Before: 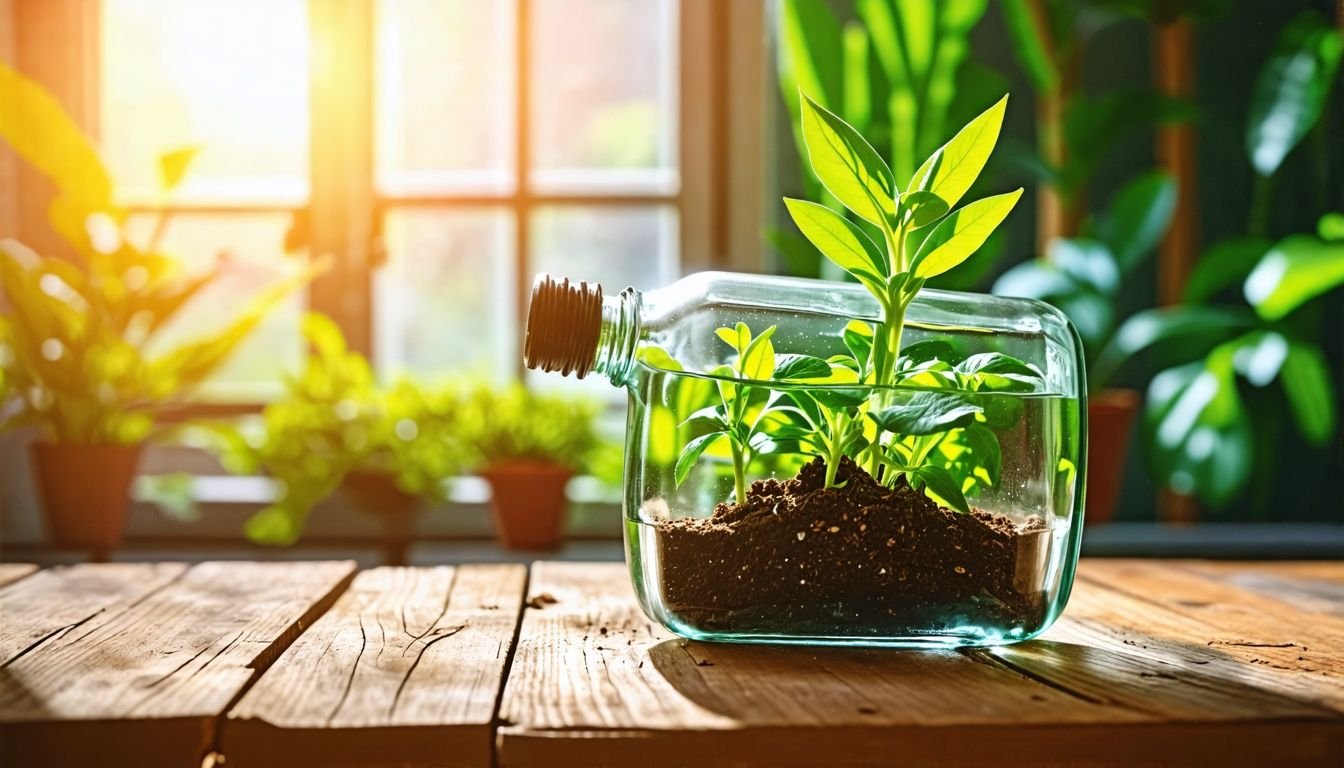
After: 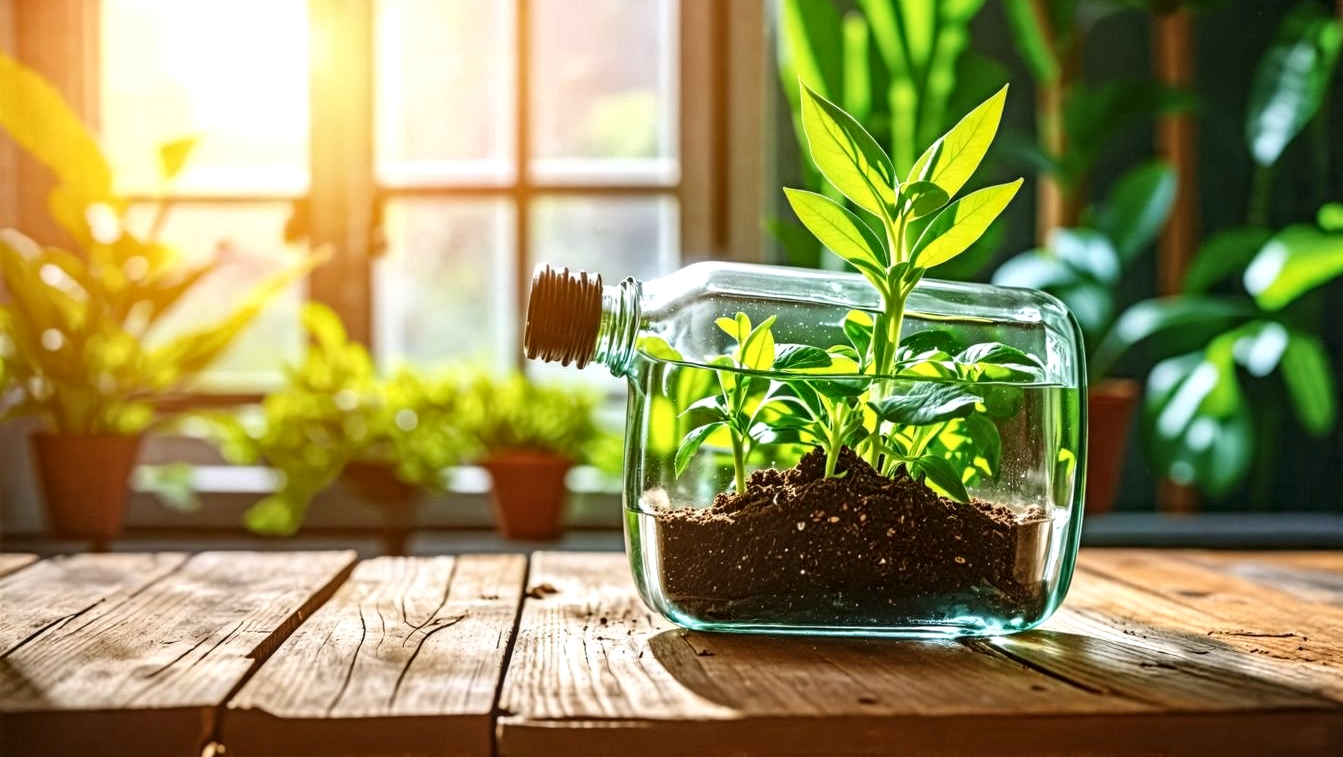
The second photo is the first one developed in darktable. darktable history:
crop: top 1.347%, right 0.007%
local contrast: detail 142%
